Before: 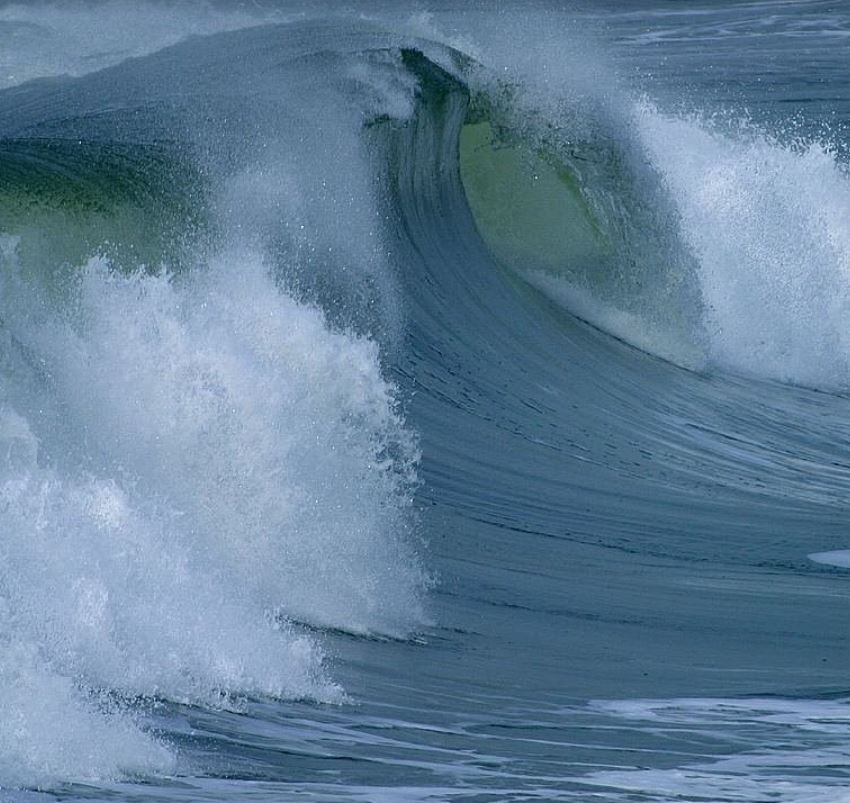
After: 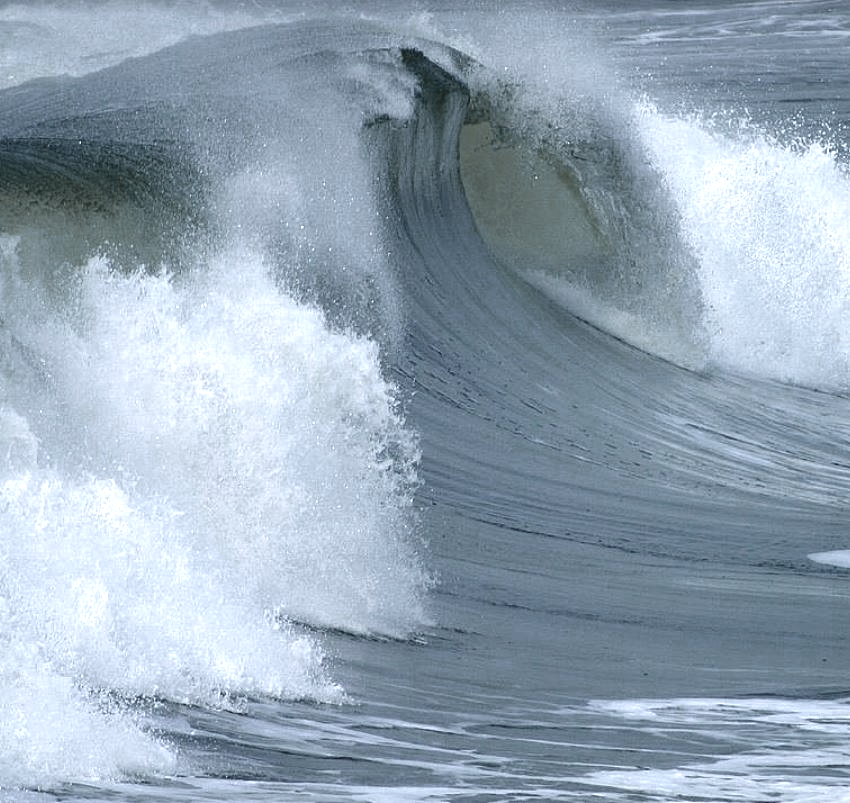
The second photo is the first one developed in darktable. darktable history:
exposure: exposure 0.211 EV, compensate highlight preservation false
color zones: curves: ch0 [(0, 0.613) (0.01, 0.613) (0.245, 0.448) (0.498, 0.529) (0.642, 0.665) (0.879, 0.777) (0.99, 0.613)]; ch1 [(0, 0.272) (0.219, 0.127) (0.724, 0.346)], mix 30.34%
